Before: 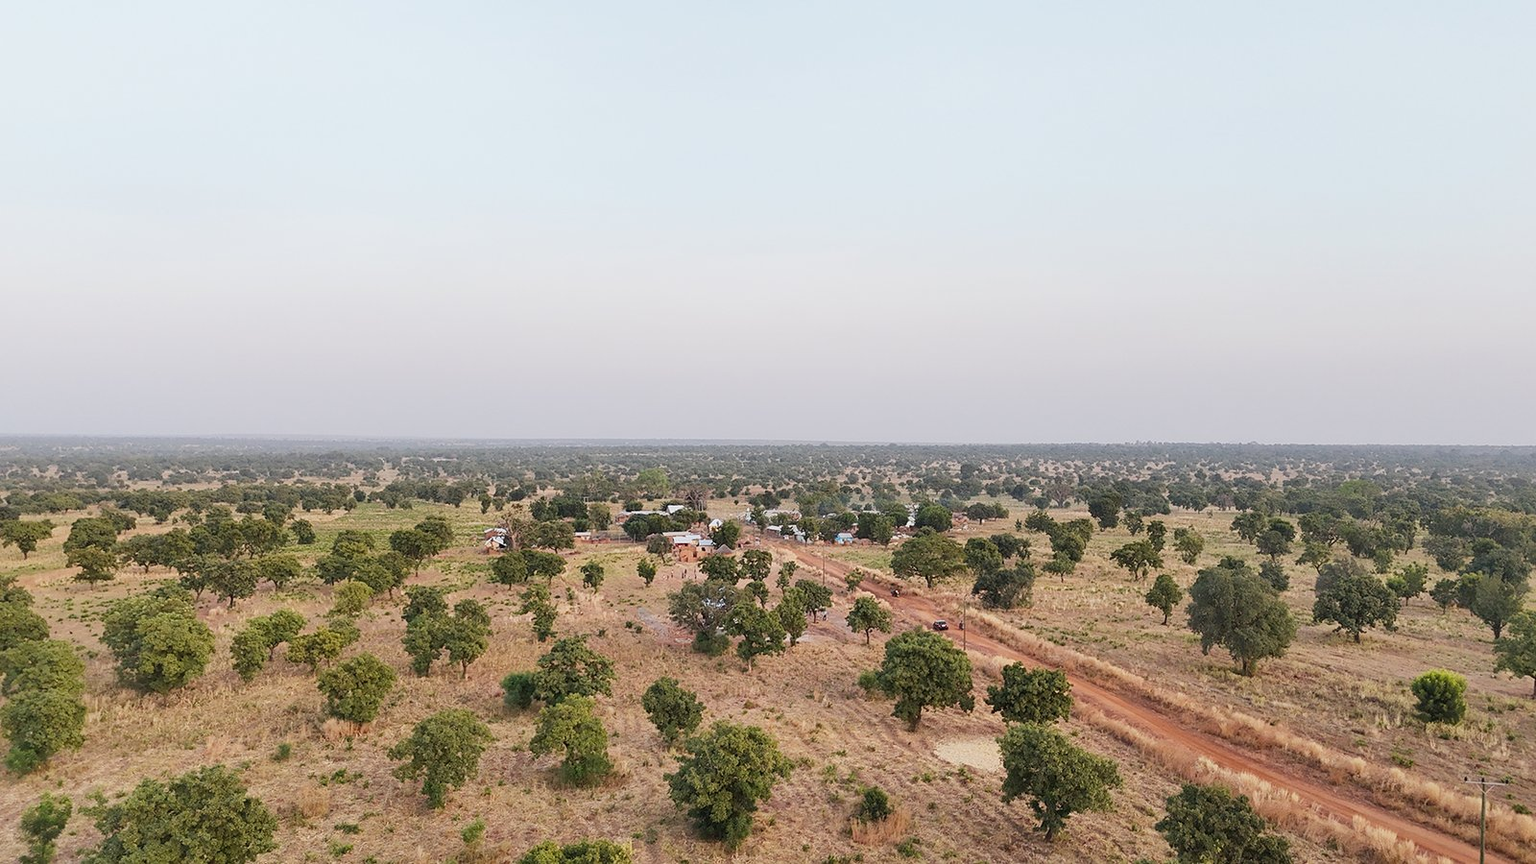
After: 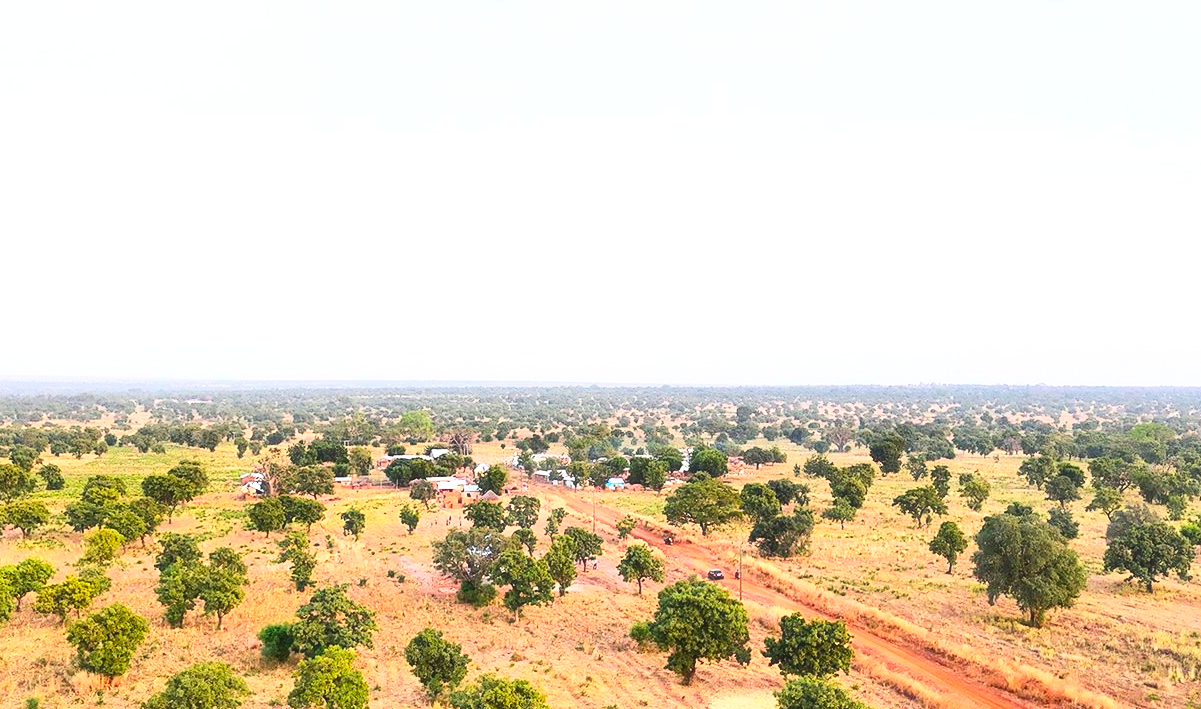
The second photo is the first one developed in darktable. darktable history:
crop: left 16.555%, top 8.586%, right 8.38%, bottom 12.576%
exposure: exposure 0.731 EV, compensate exposure bias true, compensate highlight preservation false
contrast brightness saturation: contrast 0.262, brightness 0.023, saturation 0.874
haze removal: strength -0.102, compatibility mode true
